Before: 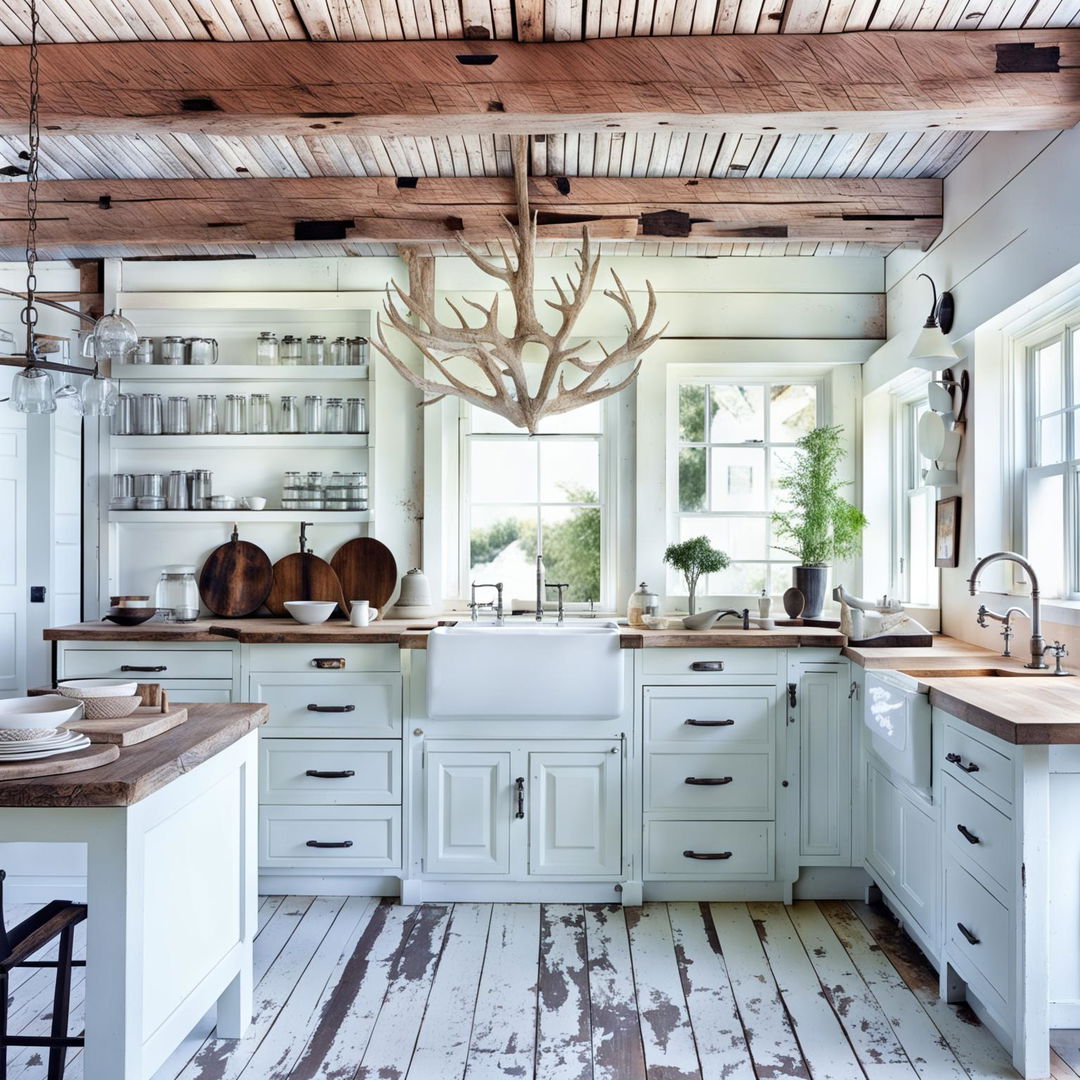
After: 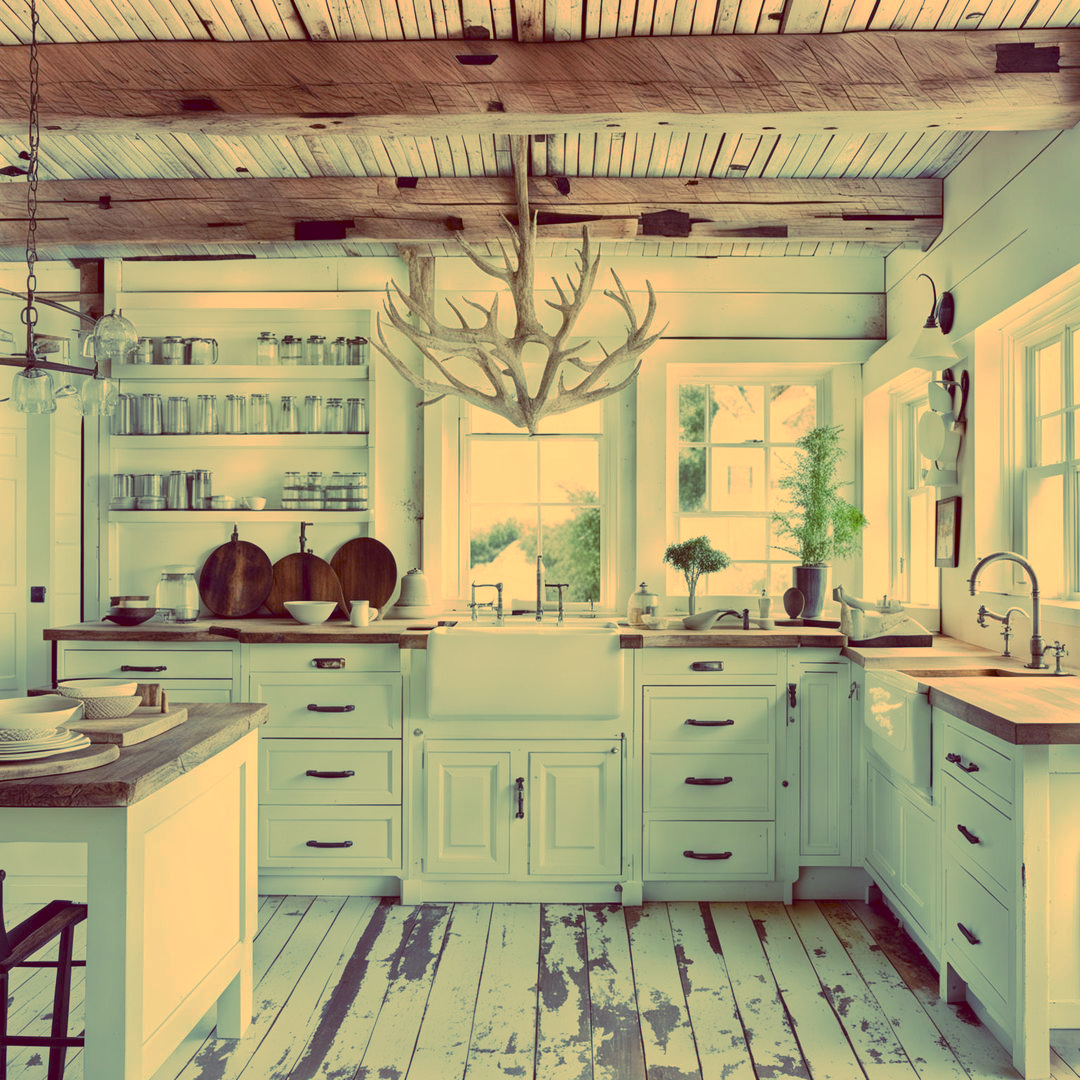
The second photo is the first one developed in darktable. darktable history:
tone curve: curves: ch0 [(0, 0) (0.003, 0.08) (0.011, 0.088) (0.025, 0.104) (0.044, 0.122) (0.069, 0.141) (0.1, 0.161) (0.136, 0.181) (0.177, 0.209) (0.224, 0.246) (0.277, 0.293) (0.335, 0.343) (0.399, 0.399) (0.468, 0.464) (0.543, 0.54) (0.623, 0.616) (0.709, 0.694) (0.801, 0.757) (0.898, 0.821) (1, 1)], preserve colors none
color look up table: target L [95.89, 95.69, 84.35, 82.19, 78.05, 77.74, 75.71, 74.8, 68.22, 67.8, 58.08, 51.1, 35.39, 25.62, 4.434, 203.49, 92.23, 87.82, 75.85, 67.23, 56.99, 57.35, 55.02, 51.58, 26, 8.397, 95.71, 81.36, 77.9, 71.64, 69.22, 63.9, 63.09, 59.41, 43.64, 44.83, 40.08, 33.14, 32.52, 22.17, 10.18, 7.291, 82.74, 71.99, 68.33, 57.06, 51.61, 40.53, 35.04], target a [18.64, 15.25, -30.49, -35.03, -72.1, -22.78, -58.61, -16.69, -11.63, -49.45, -29.8, -39.44, -0.968, -9.278, 28.82, 0, 26.24, 19.79, 46.37, 11.95, -0.175, 25.25, 86.19, 46.35, 56.41, 42.21, 21.28, 41.91, 3.304, 30.93, -5.201, -6.79, 62, 85.79, -3.571, 73, 40.15, 64.45, 23.88, 18.83, 52.35, 42.68, -53.4, -54.22, -40.08, -36.73, -24.41, -8.784, -0.711], target b [58.14, 103.84, 72.71, 47.86, 56.12, 32.45, 31.18, 78.96, 46.22, 70.12, 56.04, 49.12, 53.64, 27.54, 7.418, -0.002, 69.45, 50.61, 45.18, 67.64, 25.18, 19.39, 25.86, 72.05, 31.04, 13.74, 54.28, 36.82, 31.07, 20.47, 16.33, 18.6, 20.59, 5.198, -23.59, -6.509, -7.613, -33.54, -29.37, -27.77, -60.43, -28.89, 33.33, 19.56, 12.01, 11.96, -3.921, -20.36, 2.621], num patches 49
